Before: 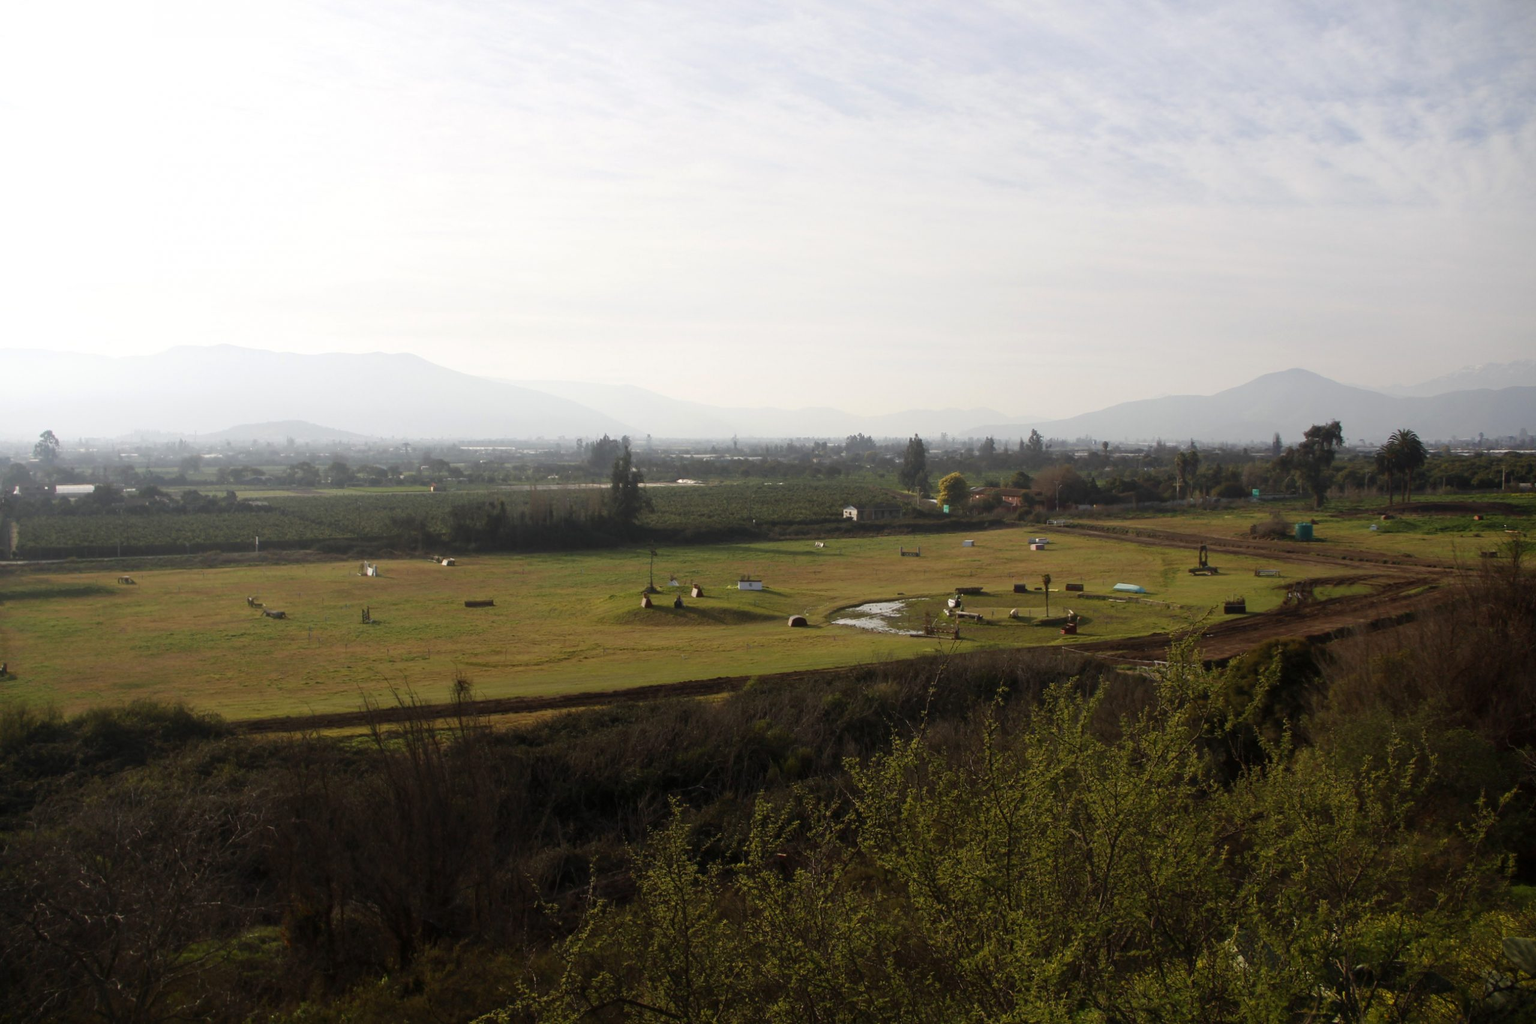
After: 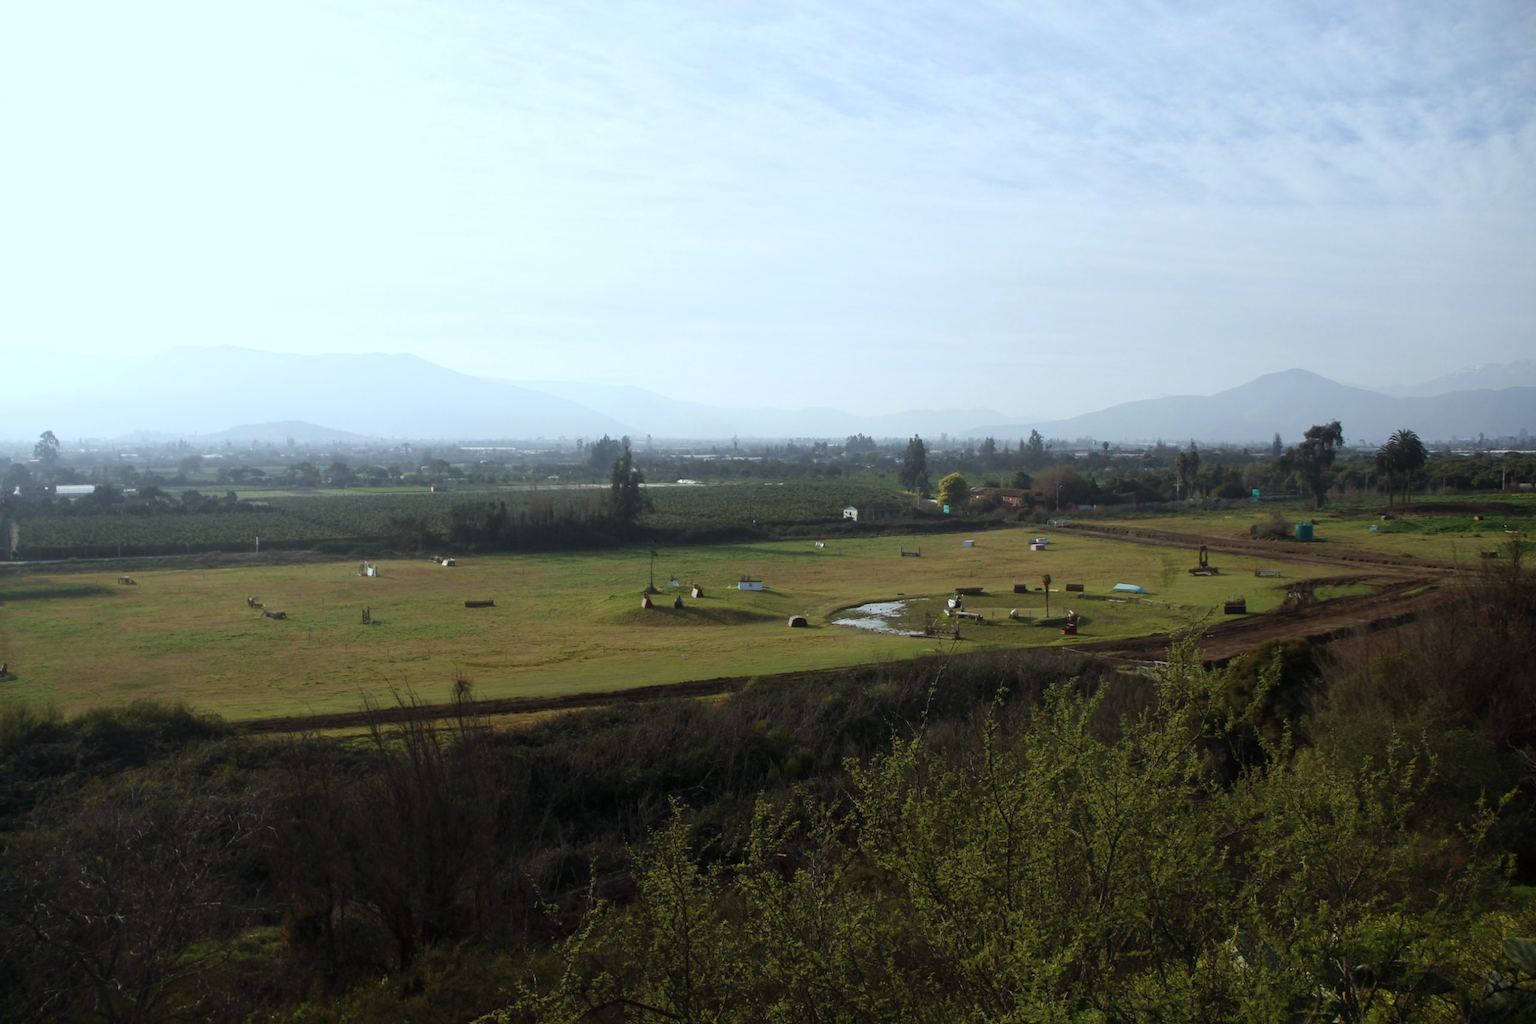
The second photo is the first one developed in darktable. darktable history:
color calibration: illuminant F (fluorescent), F source F9 (Cool White Deluxe 4150 K) – high CRI, x 0.374, y 0.373, temperature 4150.02 K
